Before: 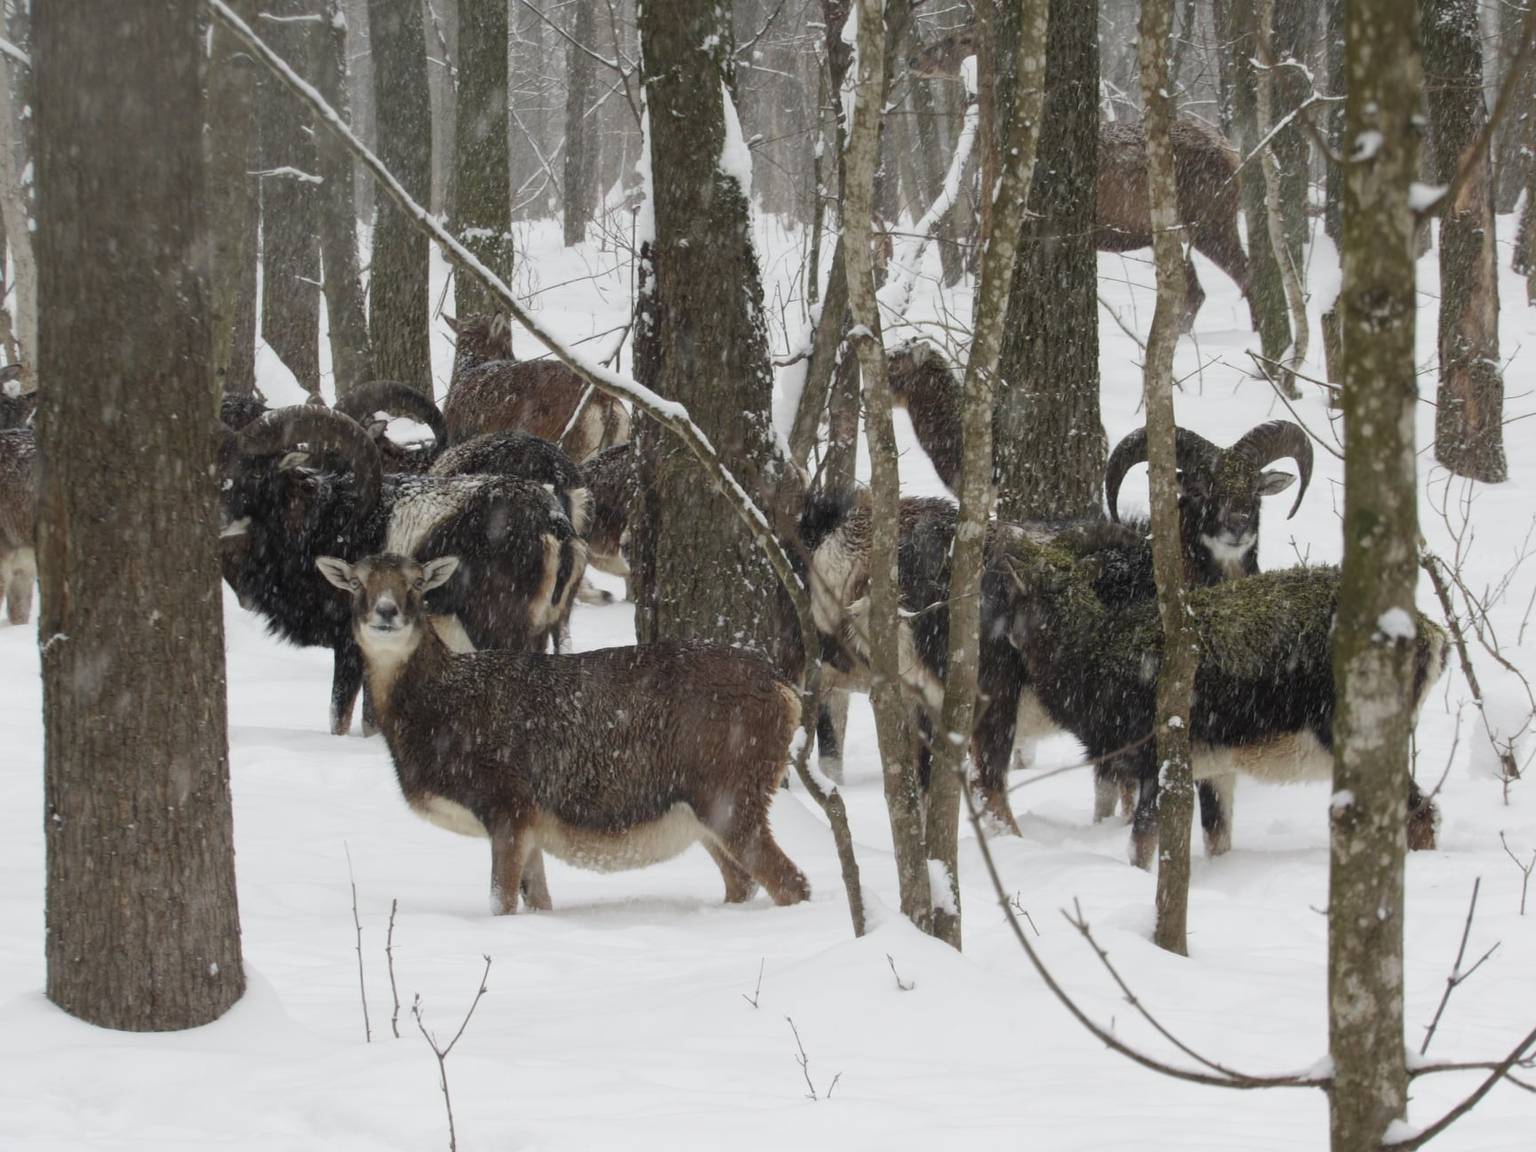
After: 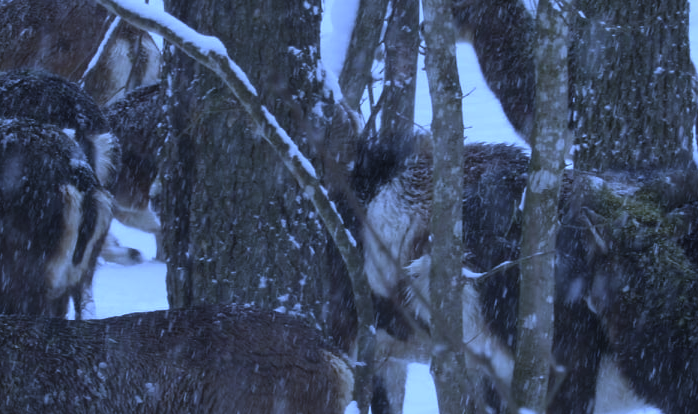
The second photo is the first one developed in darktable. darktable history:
white balance: red 0.766, blue 1.537
crop: left 31.751%, top 32.172%, right 27.8%, bottom 35.83%
rotate and perspective: crop left 0, crop top 0
tone curve: curves: ch0 [(0, 0) (0.8, 0.757) (1, 1)], color space Lab, linked channels, preserve colors none
